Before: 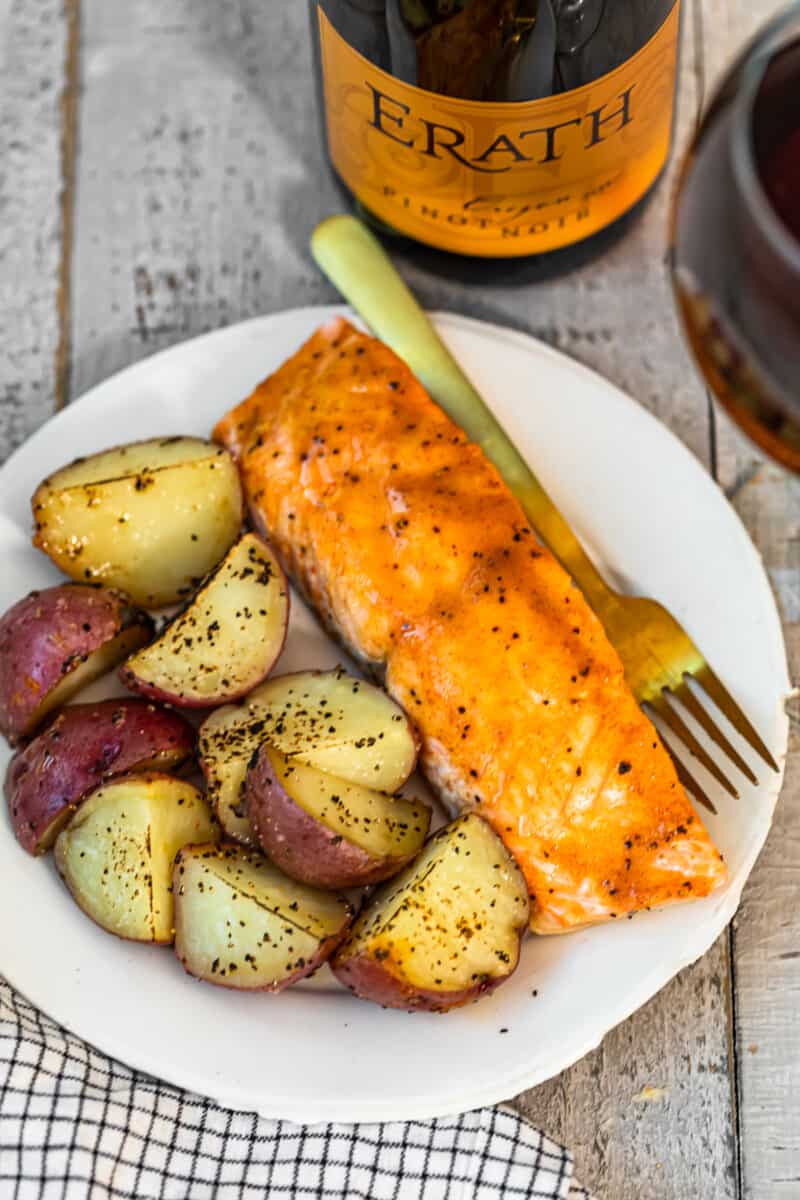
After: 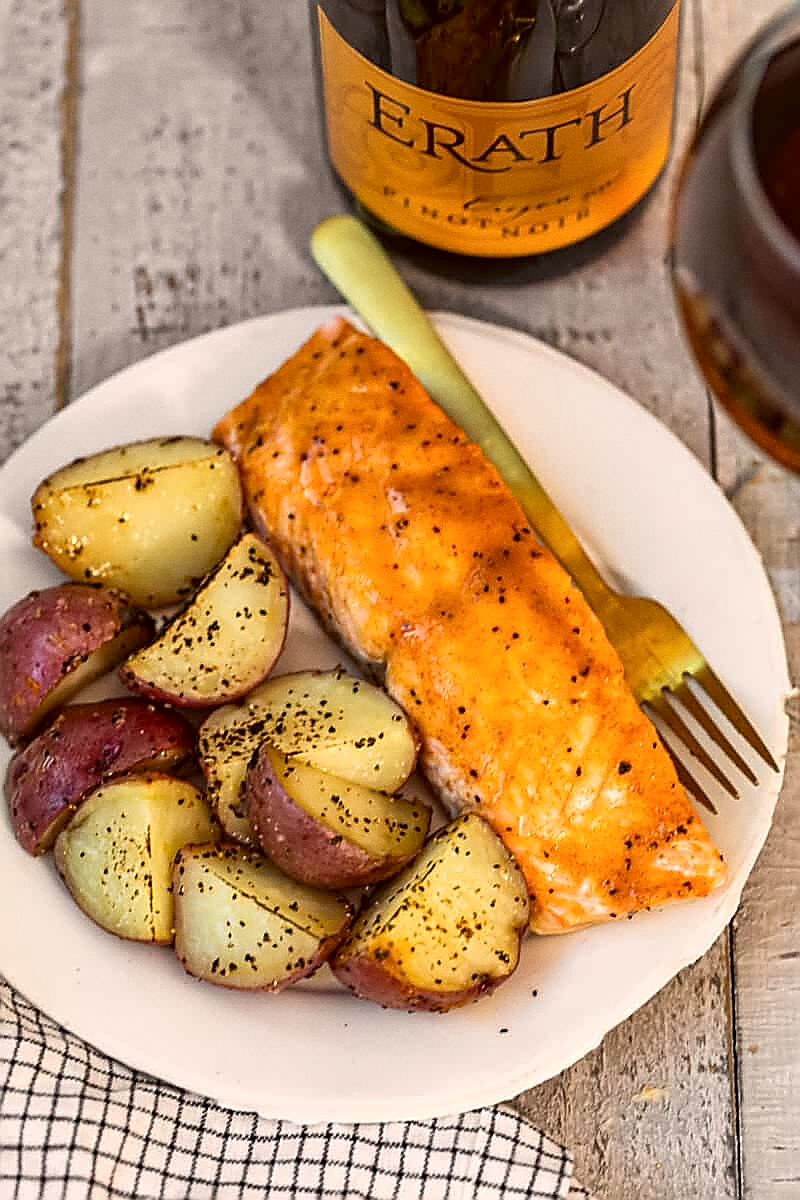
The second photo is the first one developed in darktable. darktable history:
color correction: highlights a* 6.27, highlights b* 8.19, shadows a* 5.94, shadows b* 7.23, saturation 0.9
sharpen: radius 1.4, amount 1.25, threshold 0.7
grain: coarseness 0.09 ISO, strength 10%
